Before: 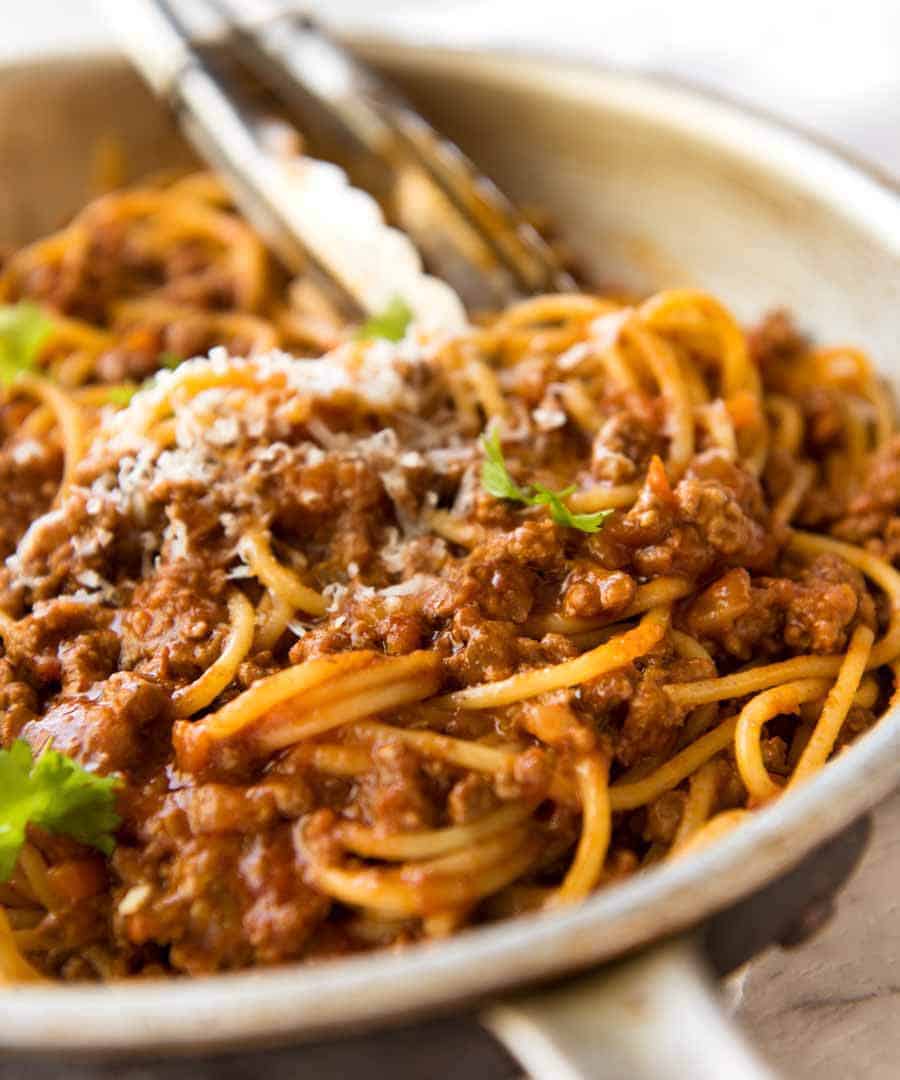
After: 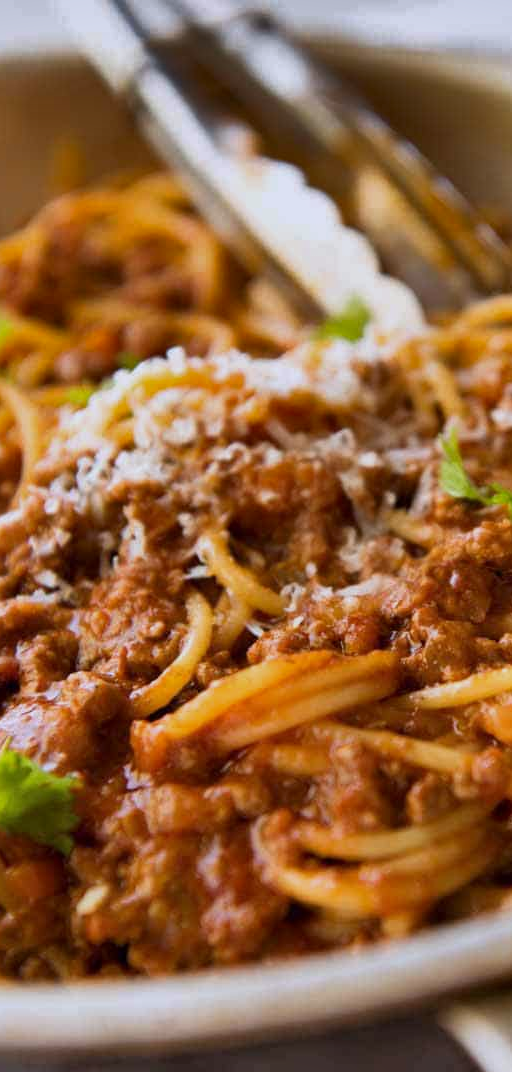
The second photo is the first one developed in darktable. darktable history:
shadows and highlights: shadows 80.75, white point adjustment -9.04, highlights -61.36, soften with gaussian
crop: left 4.707%, right 38.379%
color calibration: gray › normalize channels true, illuminant as shot in camera, x 0.358, y 0.373, temperature 4628.91 K, gamut compression 0.013
